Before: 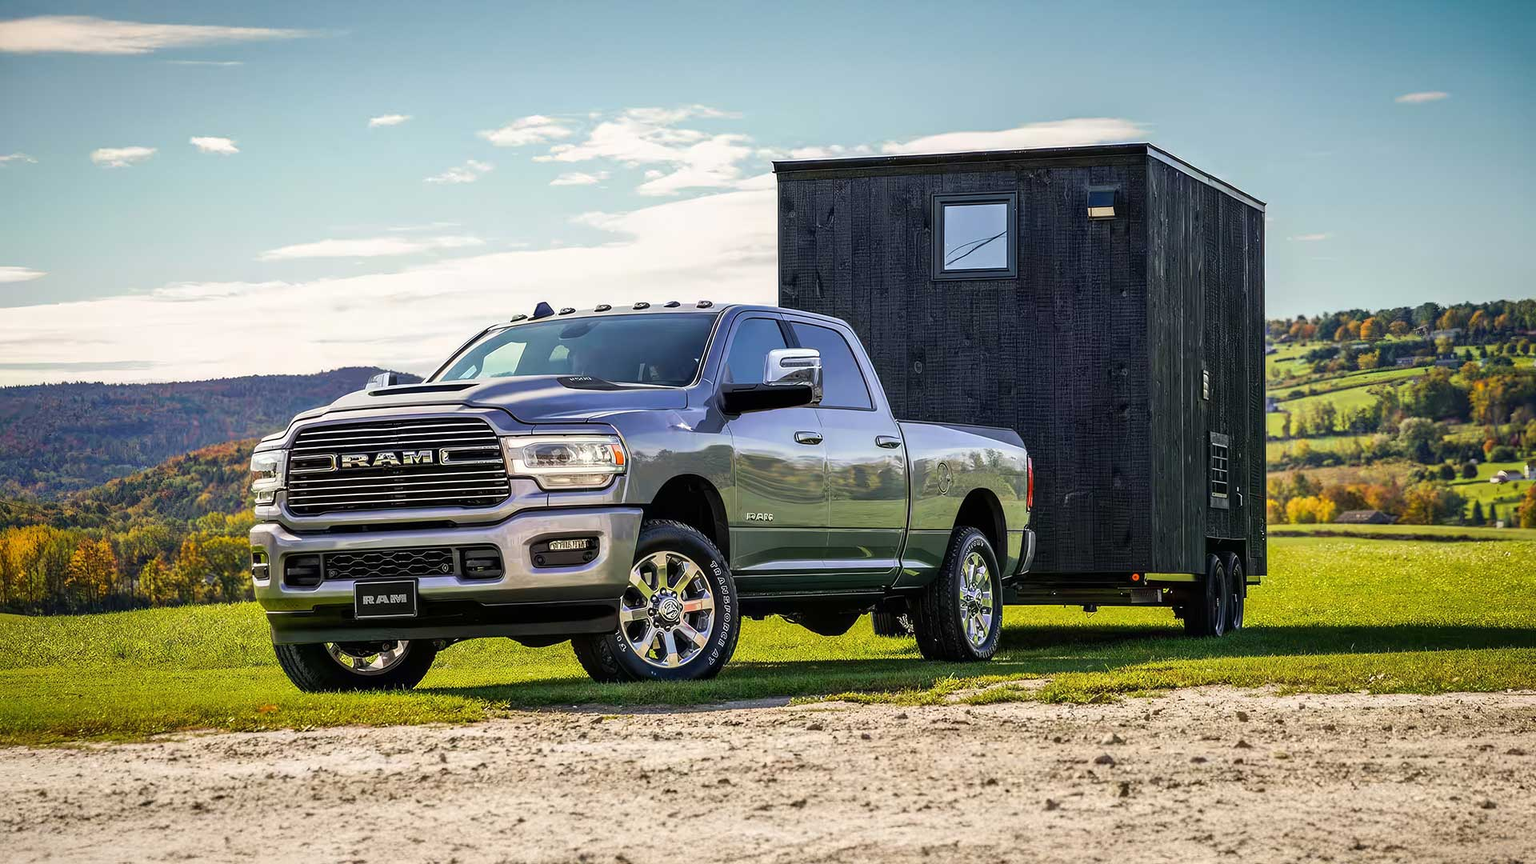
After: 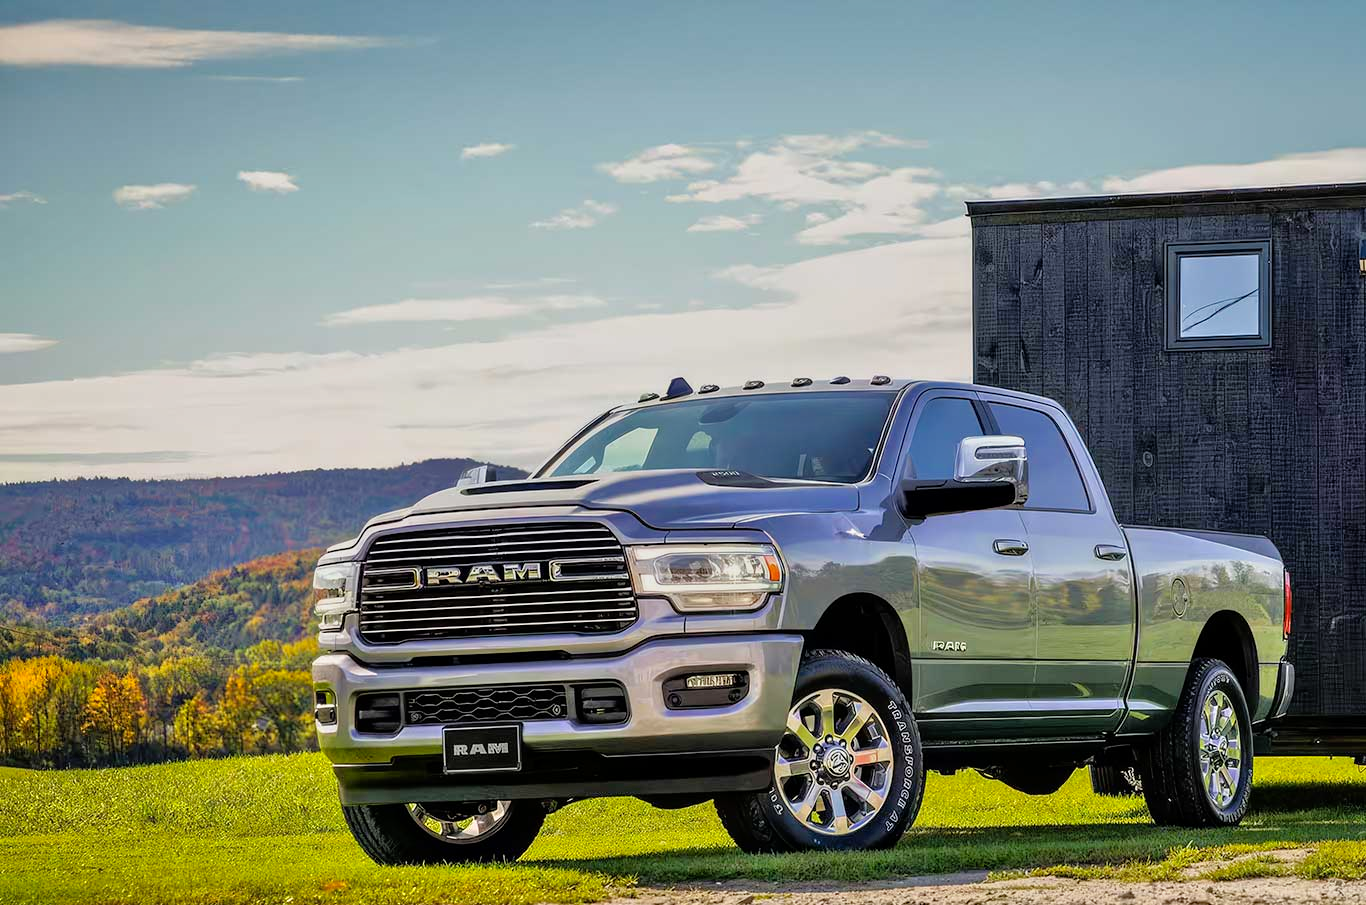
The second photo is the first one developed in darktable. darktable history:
crop: right 28.836%, bottom 16.182%
exposure: black level correction 0, exposure -0.822 EV, compensate highlight preservation false
color balance rgb: perceptual saturation grading › global saturation 0.893%, perceptual brilliance grading › highlights 9.237%, perceptual brilliance grading › mid-tones 4.72%, global vibrance 20%
tone equalizer: -7 EV 0.142 EV, -6 EV 0.638 EV, -5 EV 1.18 EV, -4 EV 1.35 EV, -3 EV 1.18 EV, -2 EV 0.6 EV, -1 EV 0.158 EV
